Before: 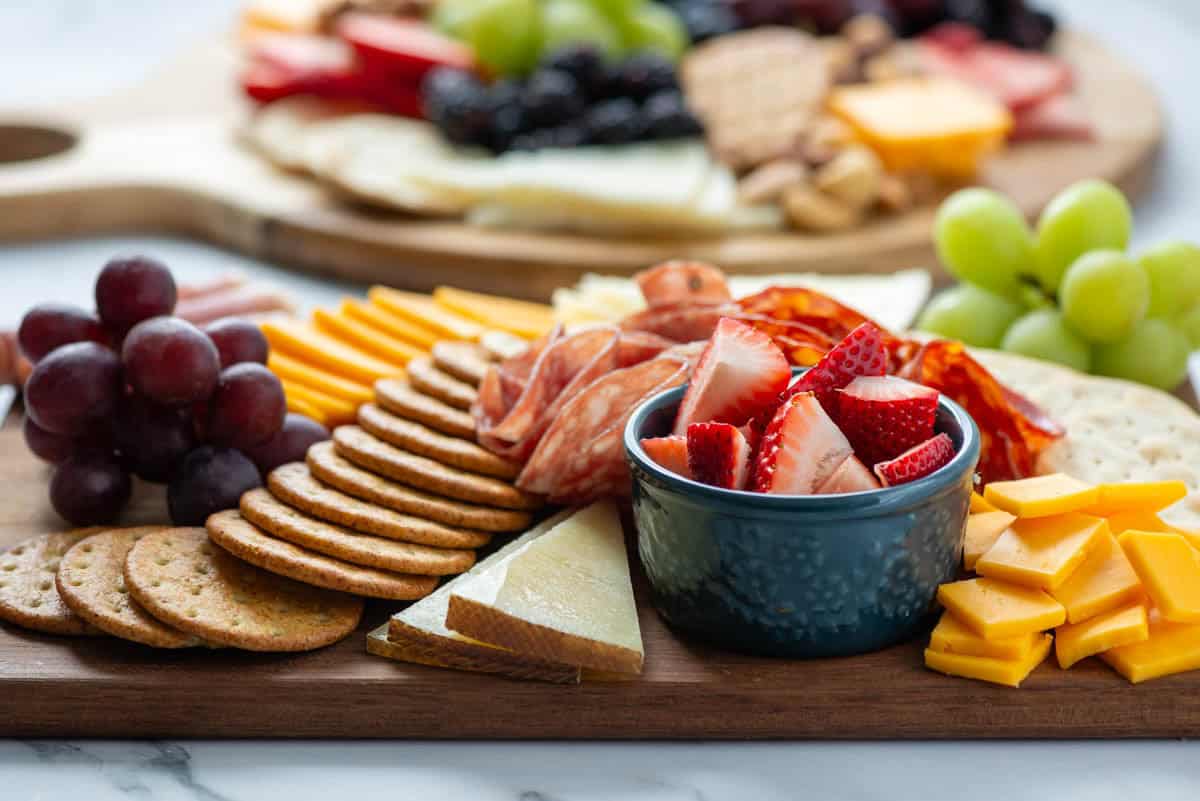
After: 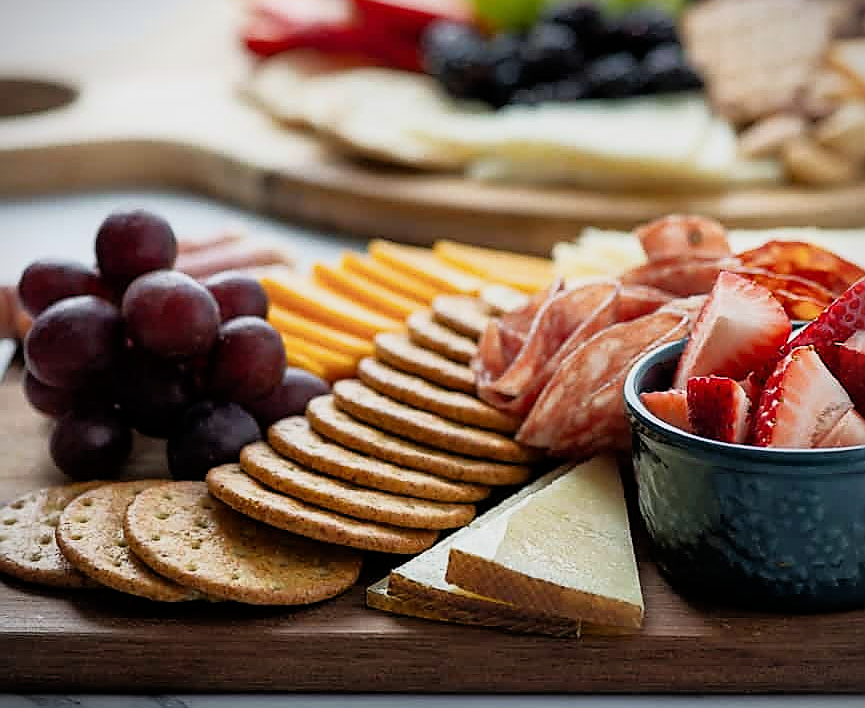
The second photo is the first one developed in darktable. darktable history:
crop: top 5.814%, right 27.845%, bottom 5.759%
tone equalizer: -8 EV 0 EV, -7 EV -0.002 EV, -6 EV 0.002 EV, -5 EV -0.057 EV, -4 EV -0.093 EV, -3 EV -0.184 EV, -2 EV 0.254 EV, -1 EV 0.728 EV, +0 EV 0.494 EV, edges refinement/feathering 500, mask exposure compensation -1.57 EV, preserve details no
sharpen: radius 1.405, amount 1.24, threshold 0.796
vignetting: fall-off start 92.56%
filmic rgb: black relative exposure -7.65 EV, white relative exposure 4.56 EV, hardness 3.61, contrast 0.996
